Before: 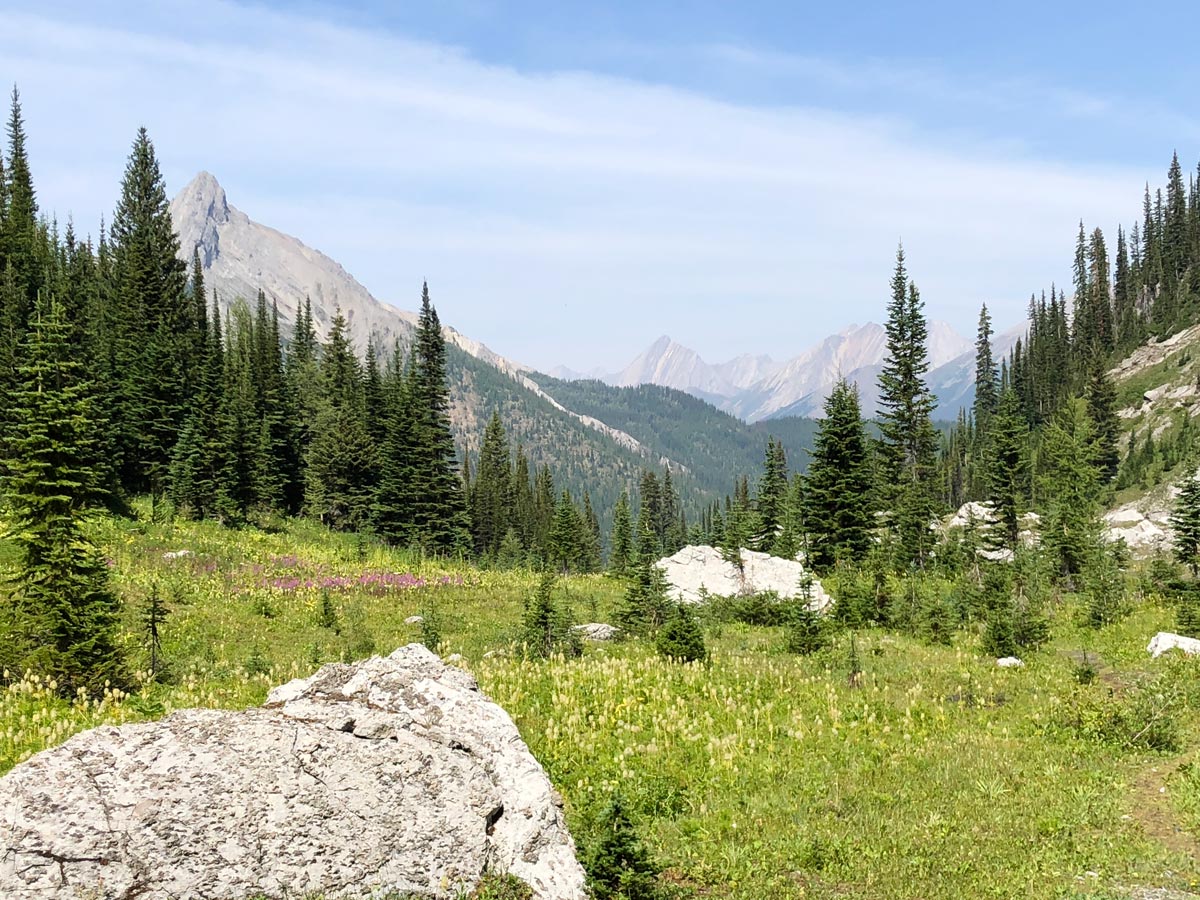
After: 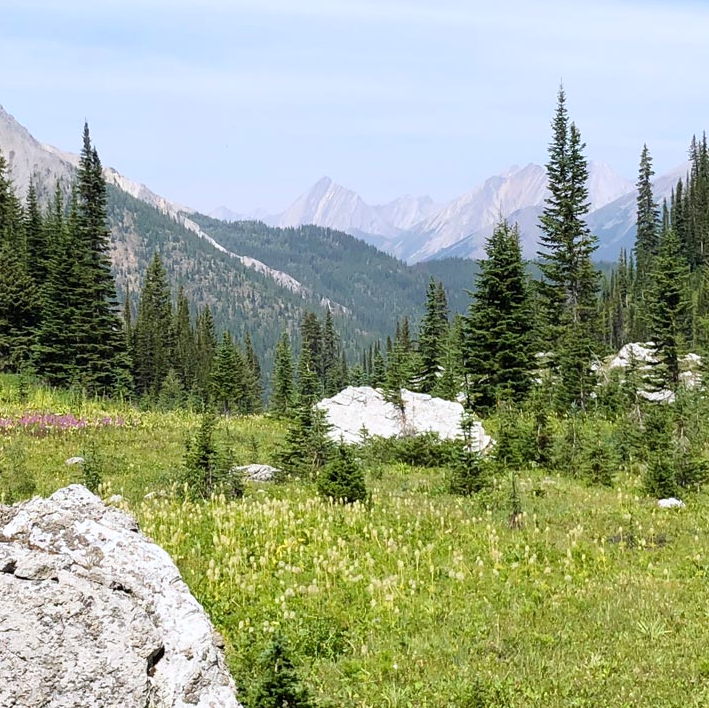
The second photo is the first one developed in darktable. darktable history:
white balance: red 0.984, blue 1.059
crop and rotate: left 28.256%, top 17.734%, right 12.656%, bottom 3.573%
